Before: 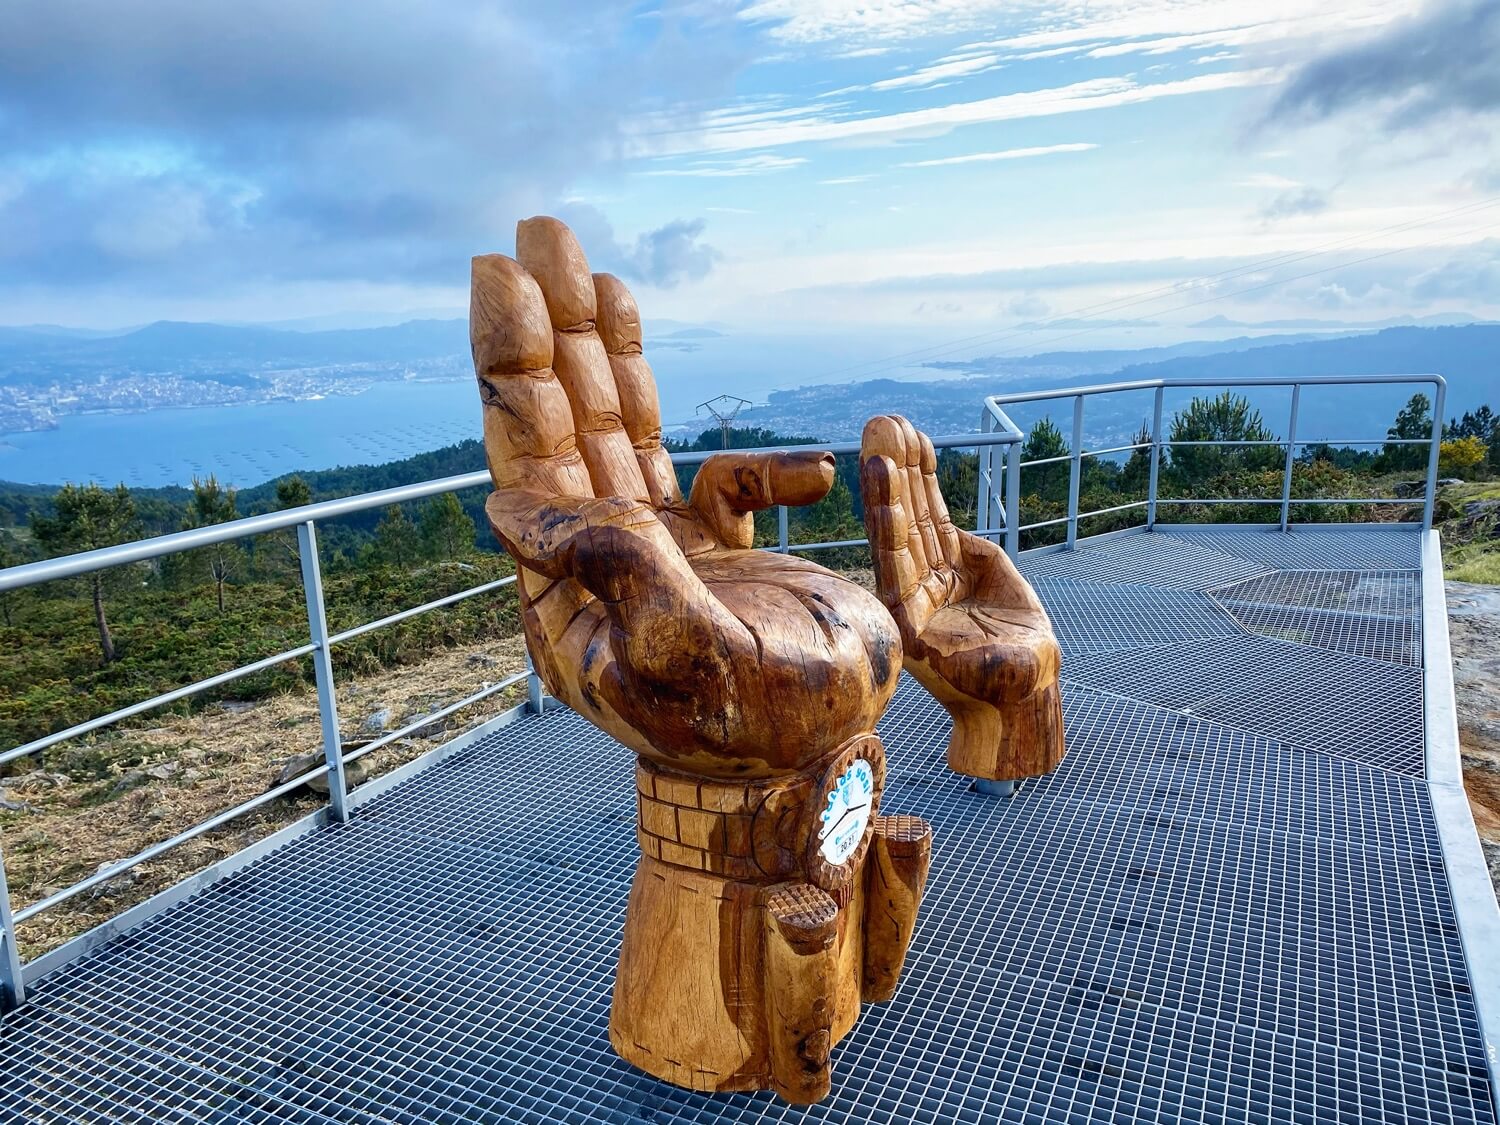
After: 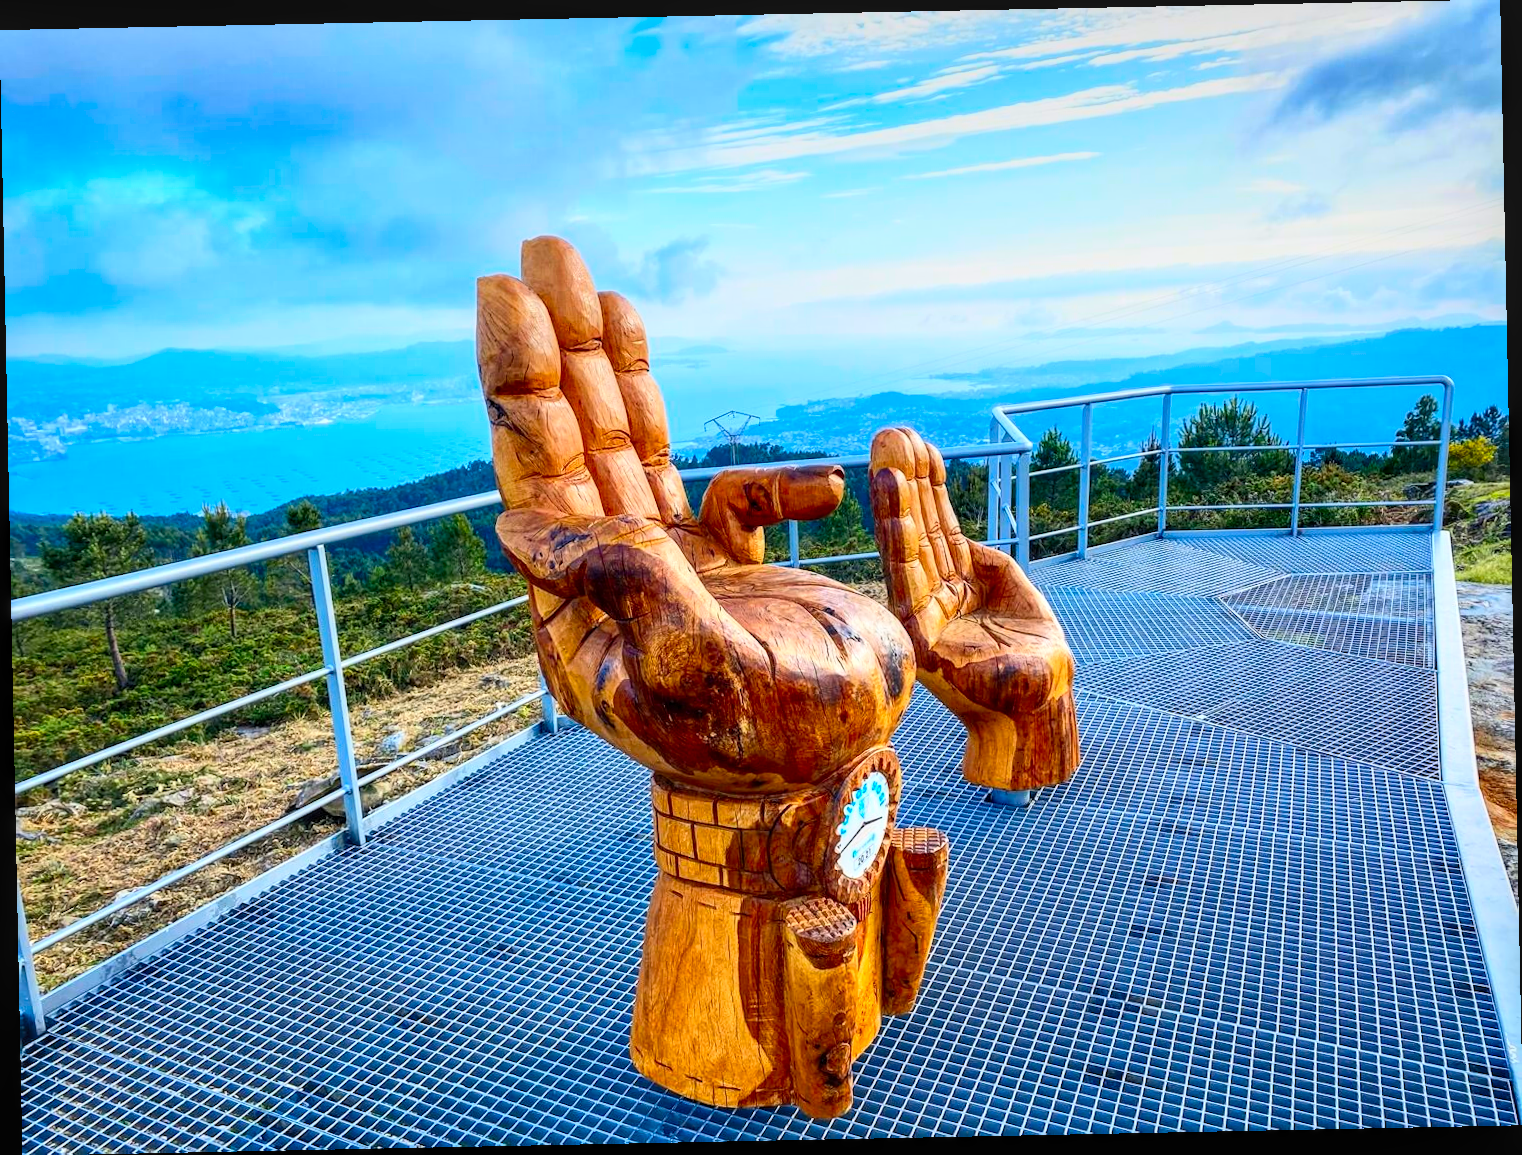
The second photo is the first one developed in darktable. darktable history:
contrast brightness saturation: contrast 0.2, brightness 0.2, saturation 0.8
local contrast: on, module defaults
rotate and perspective: rotation -1.17°, automatic cropping off
shadows and highlights: radius 93.07, shadows -14.46, white point adjustment 0.23, highlights 31.48, compress 48.23%, highlights color adjustment 52.79%, soften with gaussian
